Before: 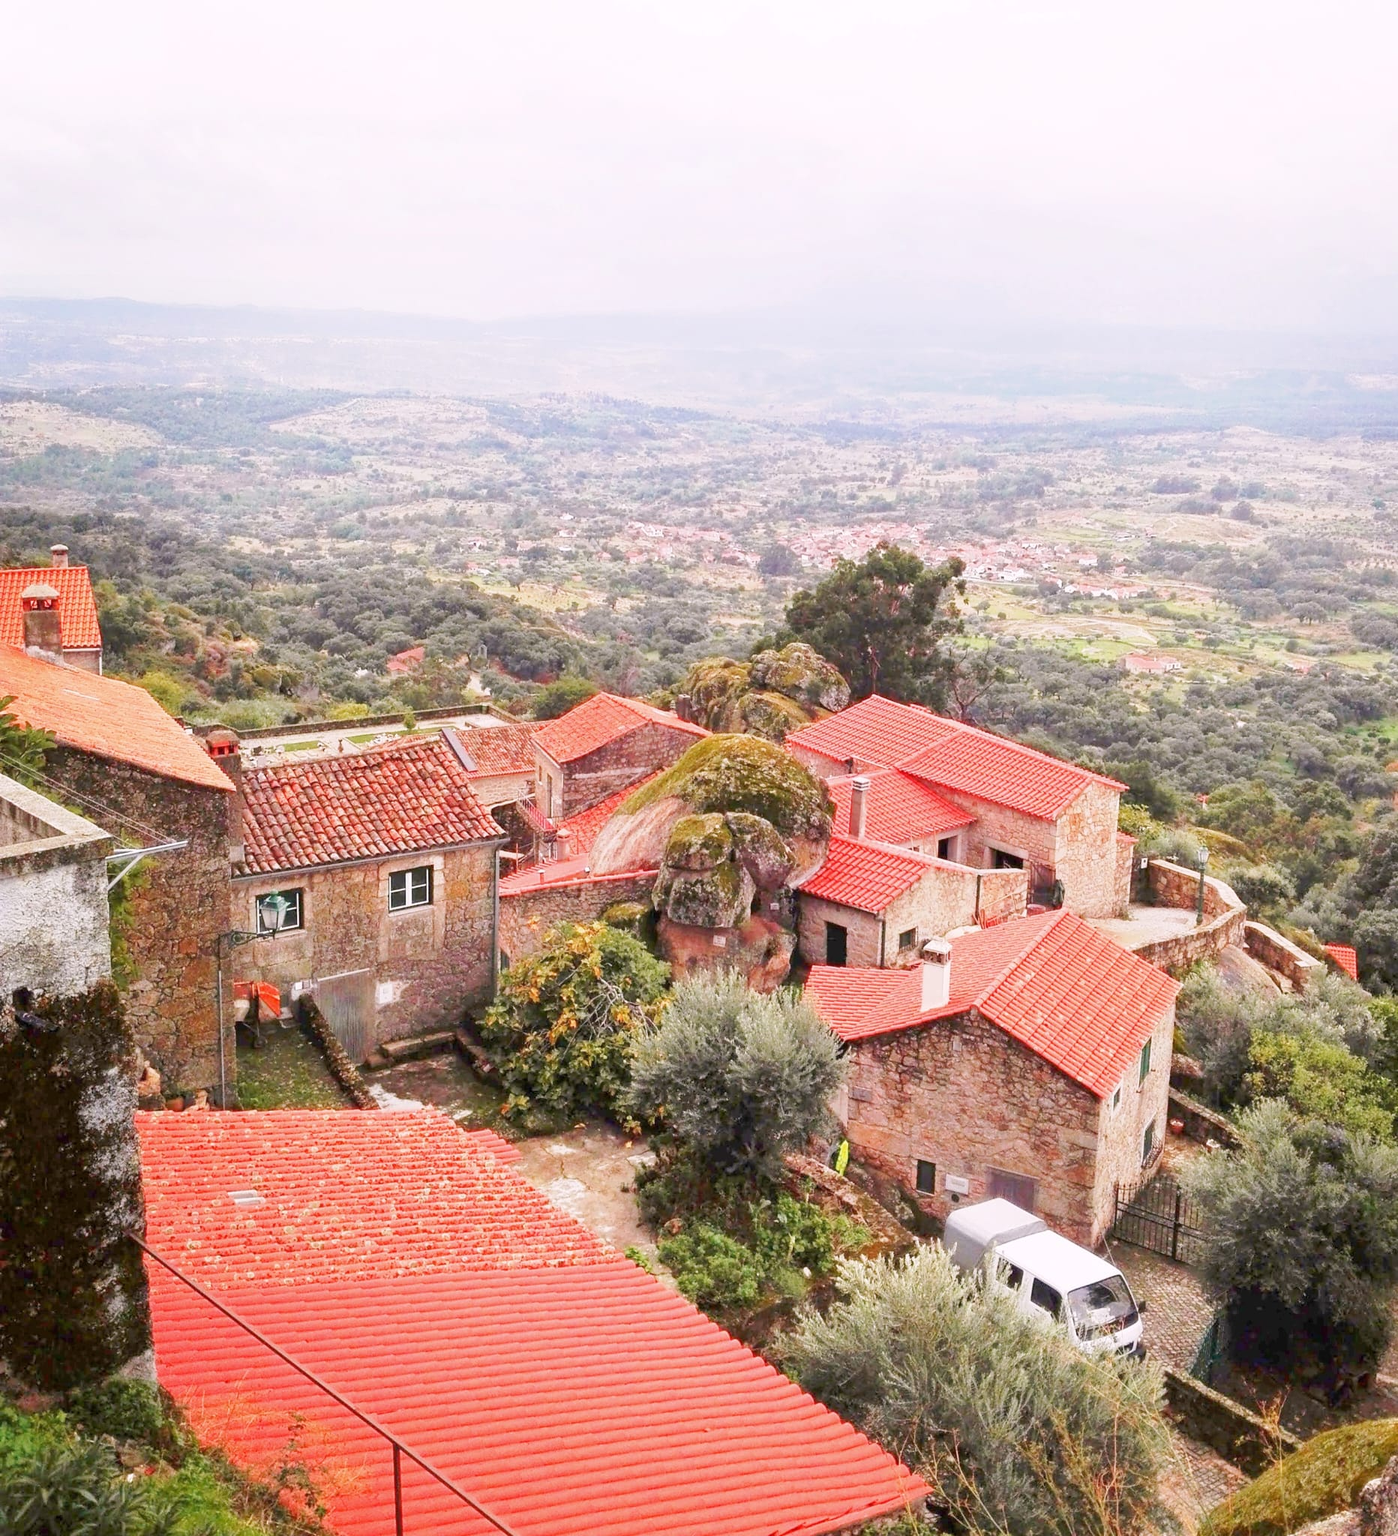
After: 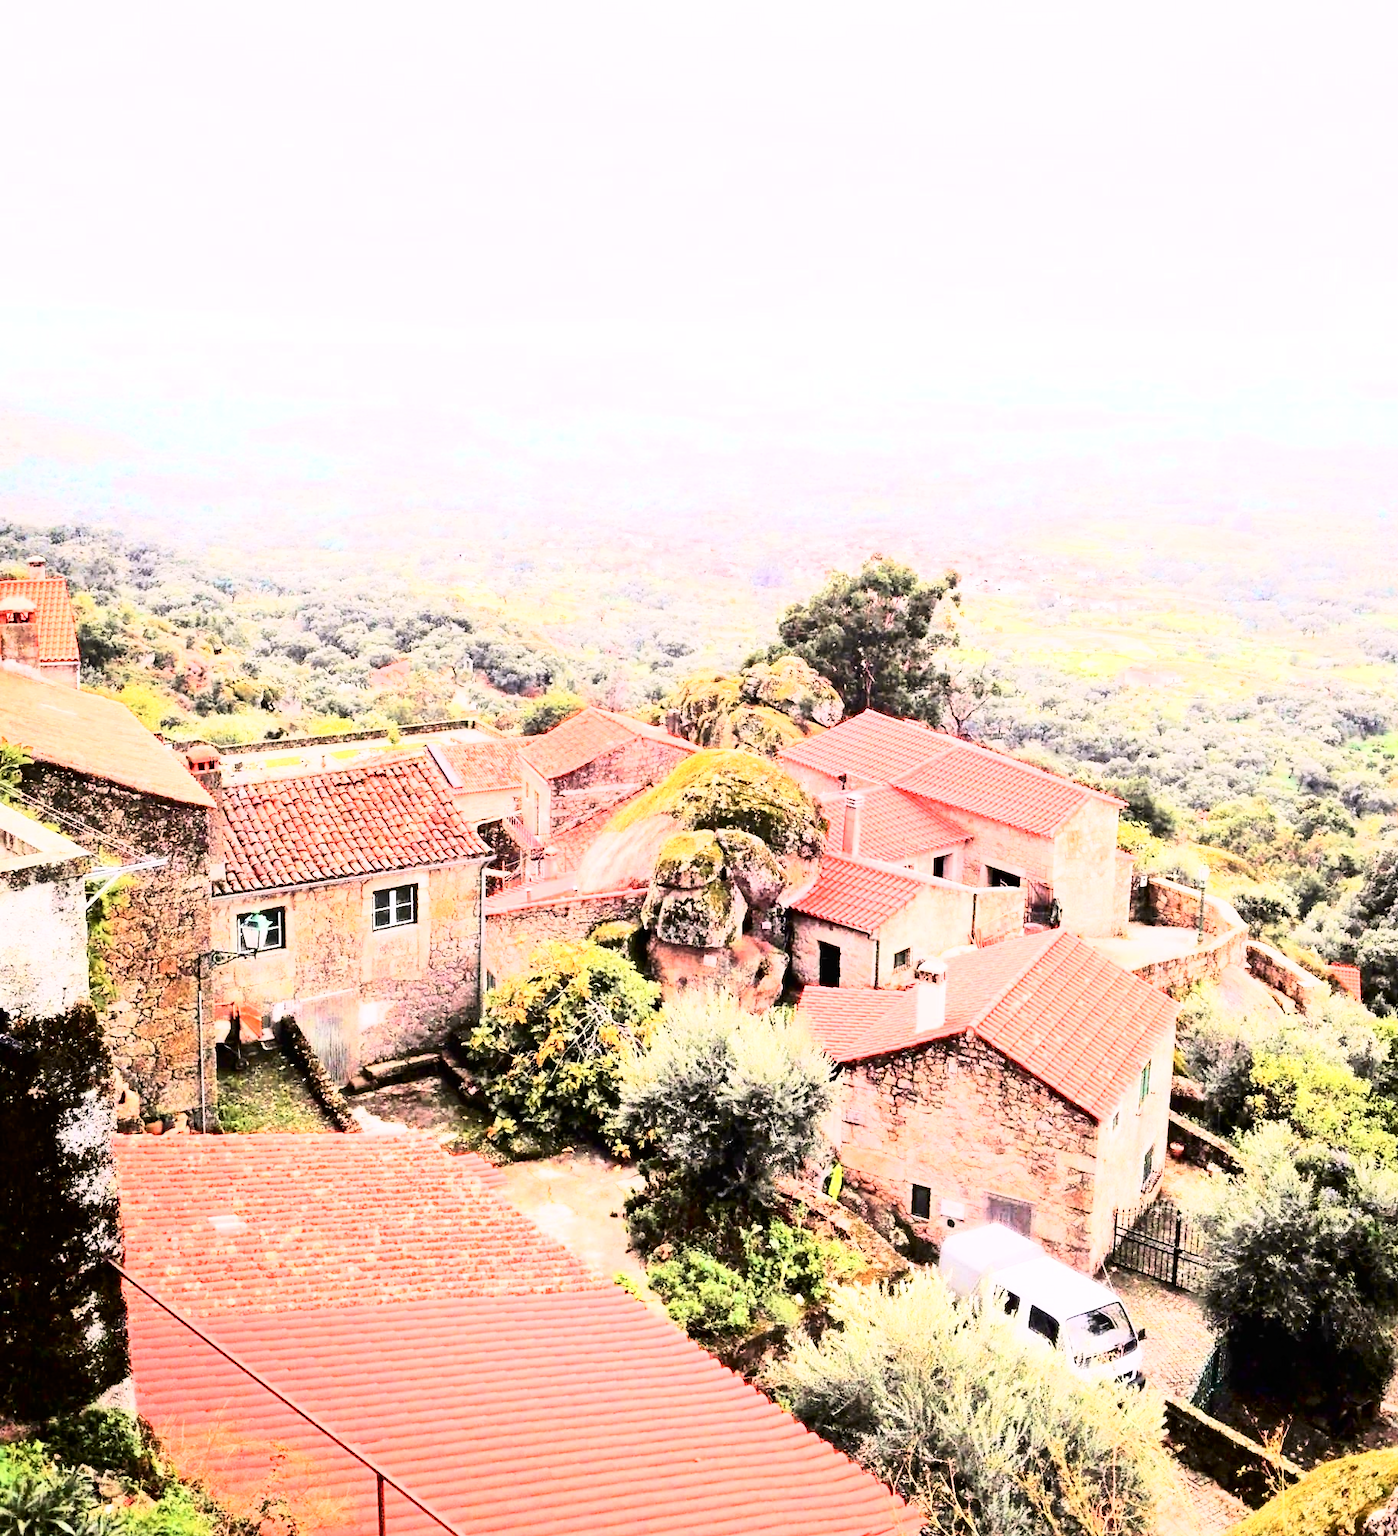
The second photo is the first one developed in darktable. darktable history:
crop: left 1.743%, right 0.268%, bottom 2.011%
rgb curve: curves: ch0 [(0, 0) (0.21, 0.15) (0.24, 0.21) (0.5, 0.75) (0.75, 0.96) (0.89, 0.99) (1, 1)]; ch1 [(0, 0.02) (0.21, 0.13) (0.25, 0.2) (0.5, 0.67) (0.75, 0.9) (0.89, 0.97) (1, 1)]; ch2 [(0, 0.02) (0.21, 0.13) (0.25, 0.2) (0.5, 0.67) (0.75, 0.9) (0.89, 0.97) (1, 1)], compensate middle gray true
color zones: curves: ch0 [(0.068, 0.464) (0.25, 0.5) (0.48, 0.508) (0.75, 0.536) (0.886, 0.476) (0.967, 0.456)]; ch1 [(0.066, 0.456) (0.25, 0.5) (0.616, 0.508) (0.746, 0.56) (0.934, 0.444)]
contrast brightness saturation: contrast 0.28
